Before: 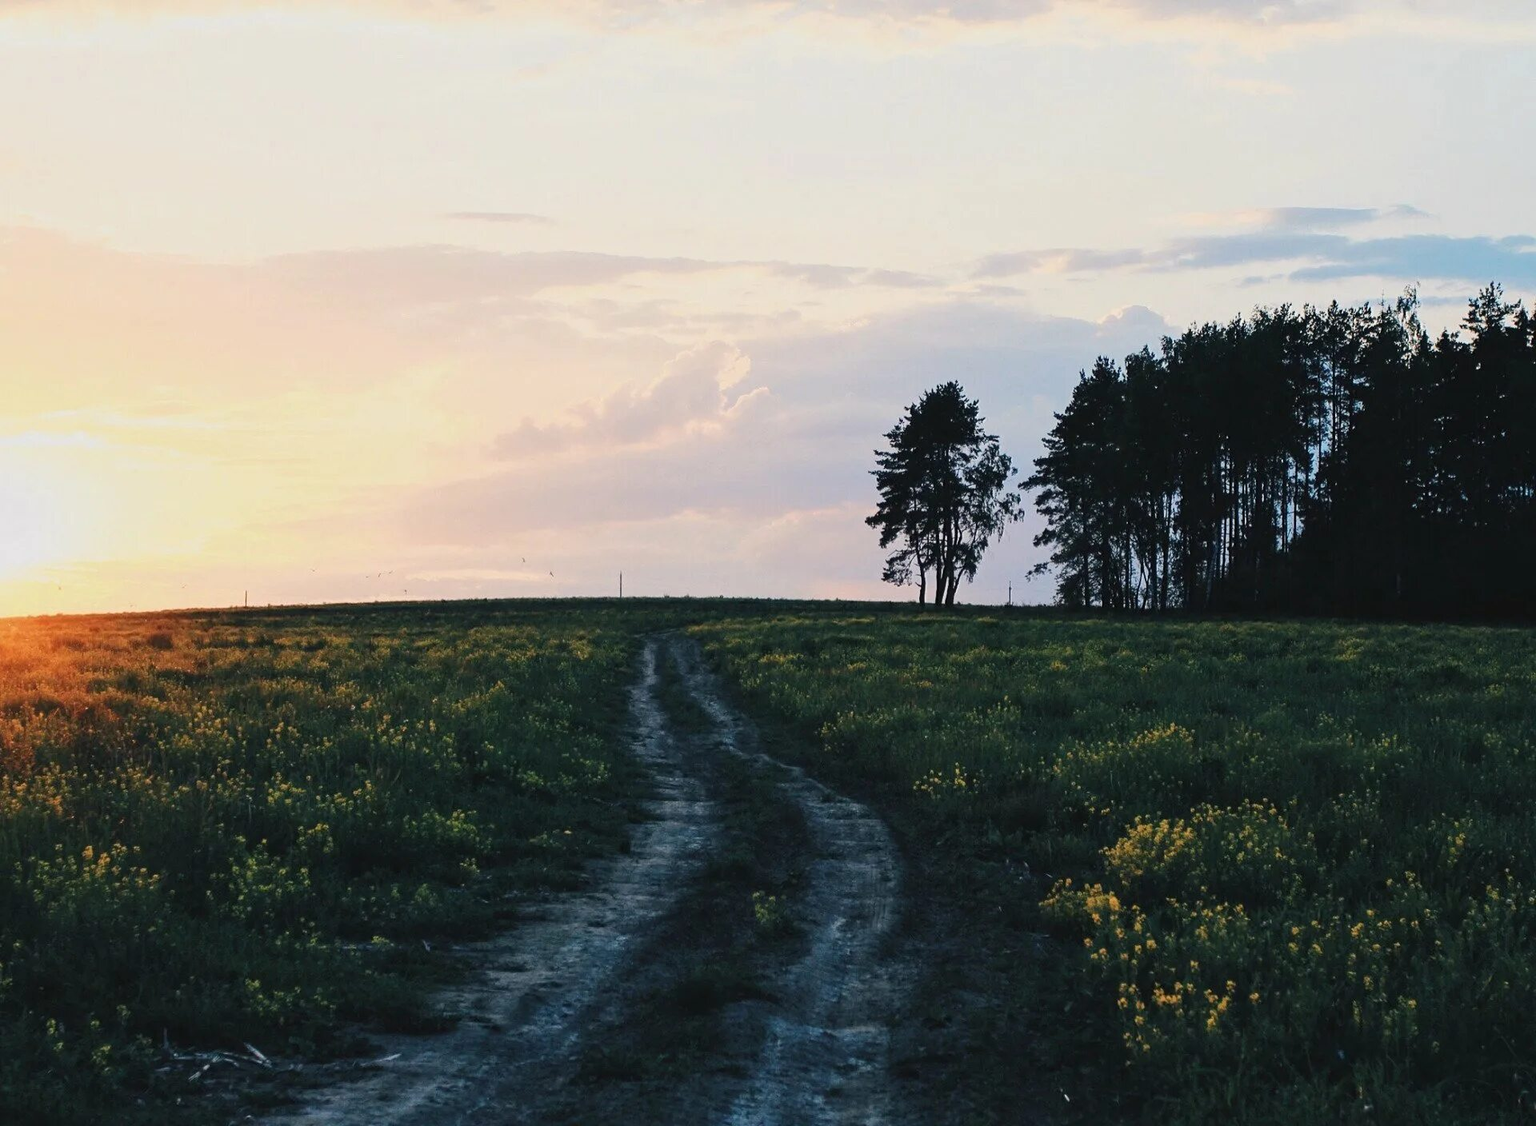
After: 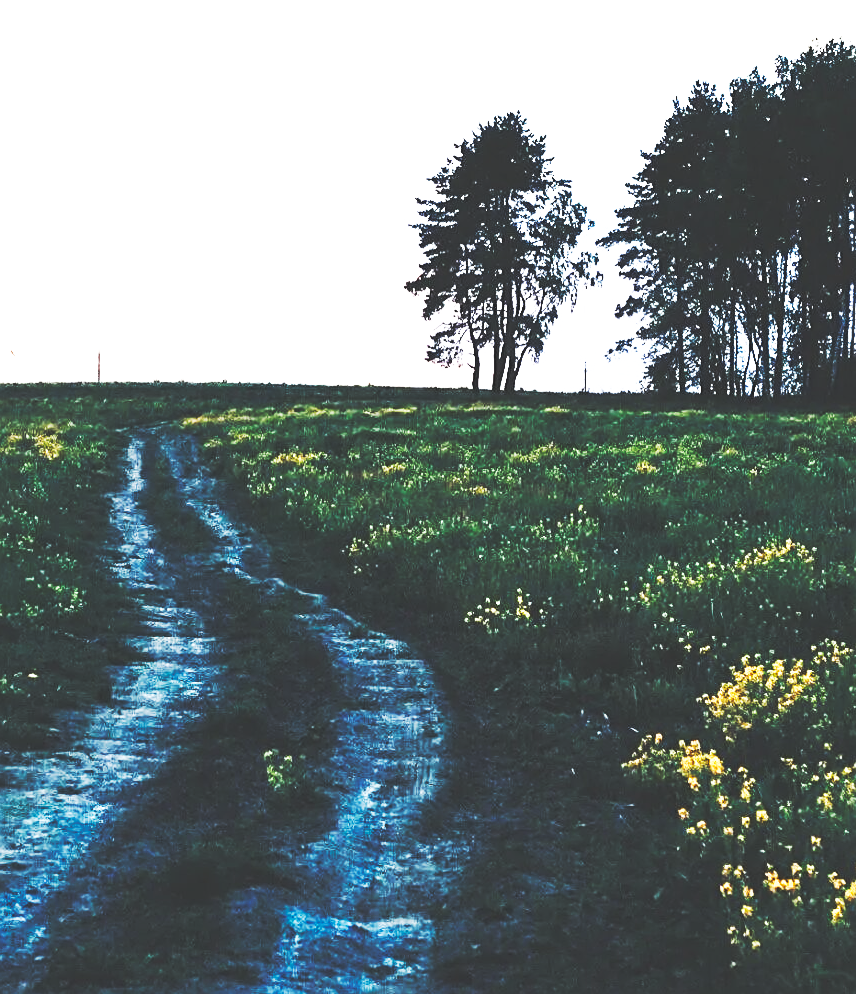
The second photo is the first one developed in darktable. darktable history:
exposure: black level correction -0.005, exposure 1.006 EV, compensate highlight preservation false
sharpen: on, module defaults
base curve: curves: ch0 [(0, 0.015) (0.085, 0.116) (0.134, 0.298) (0.19, 0.545) (0.296, 0.764) (0.599, 0.982) (1, 1)], preserve colors none
crop: left 35.294%, top 25.977%, right 20.118%, bottom 3.409%
color correction: highlights b* -0.008, saturation 0.989
shadows and highlights: radius 126.99, shadows 21.19, highlights -22.38, low approximation 0.01
